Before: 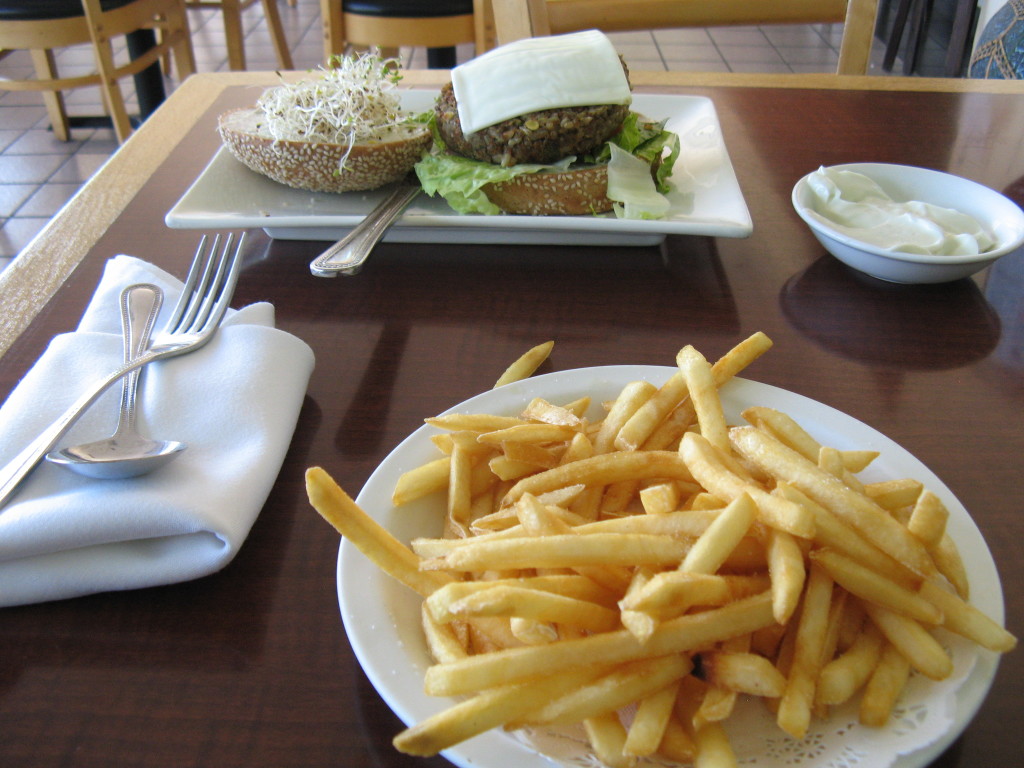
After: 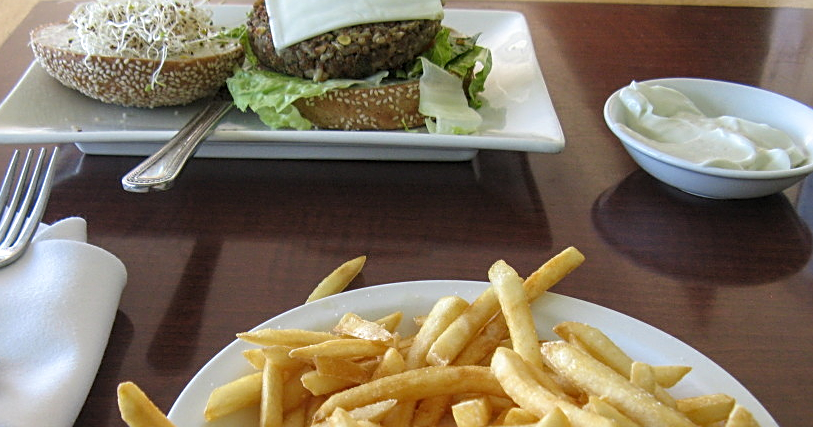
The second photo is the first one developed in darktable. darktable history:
local contrast: on, module defaults
crop: left 18.38%, top 11.092%, right 2.134%, bottom 33.217%
sharpen: on, module defaults
